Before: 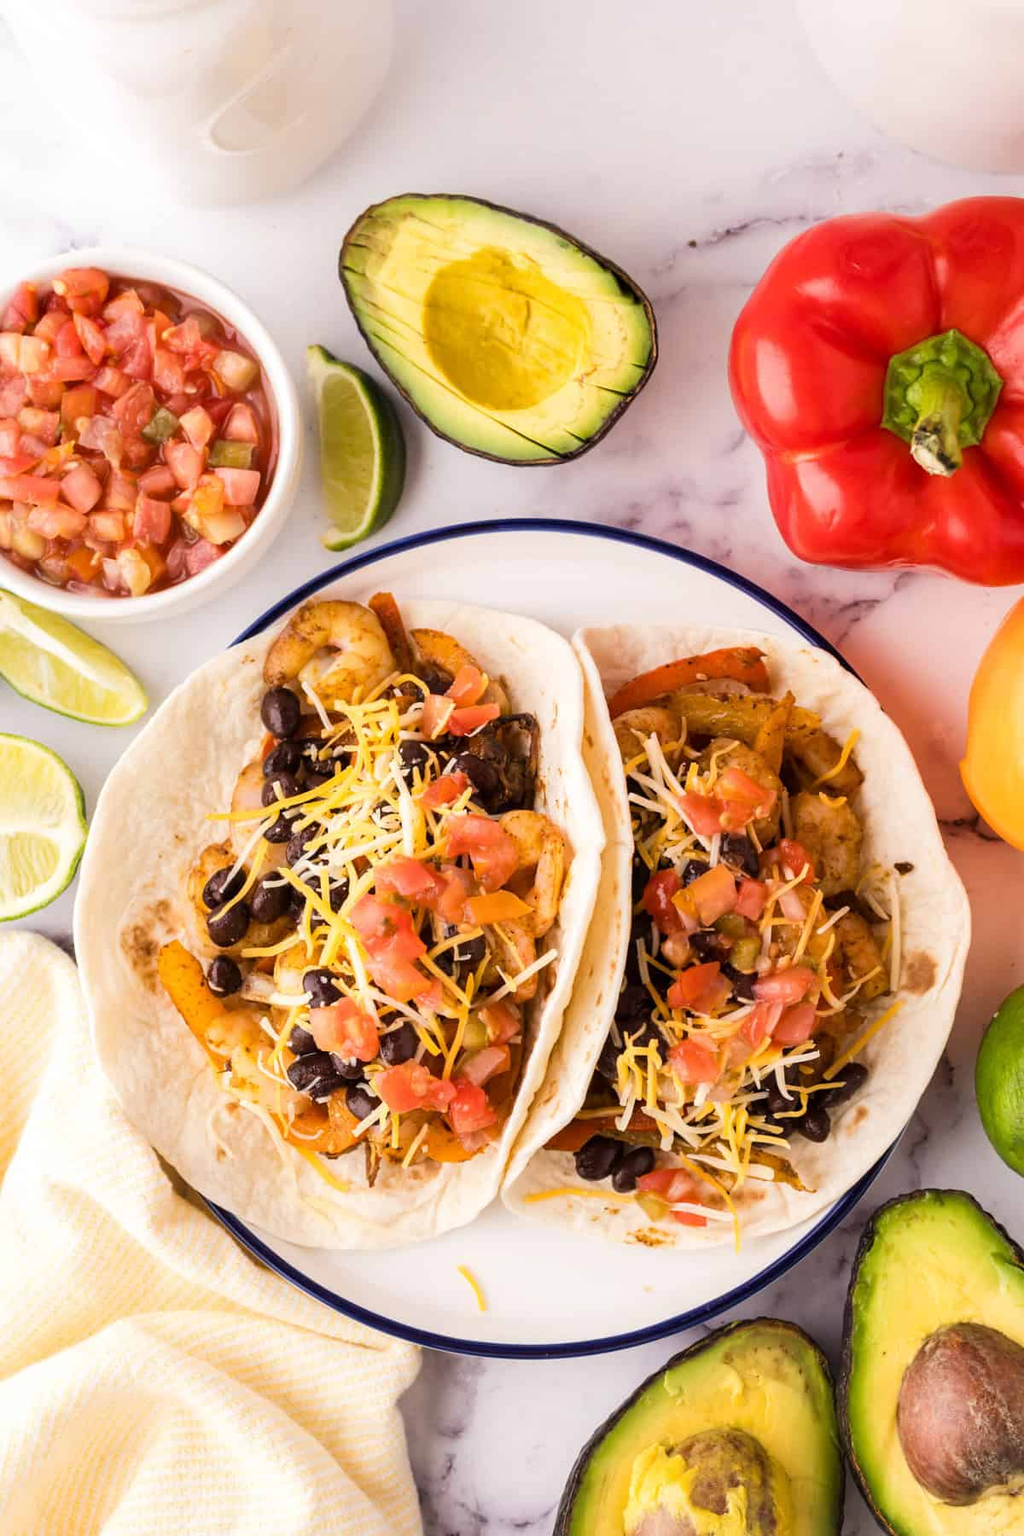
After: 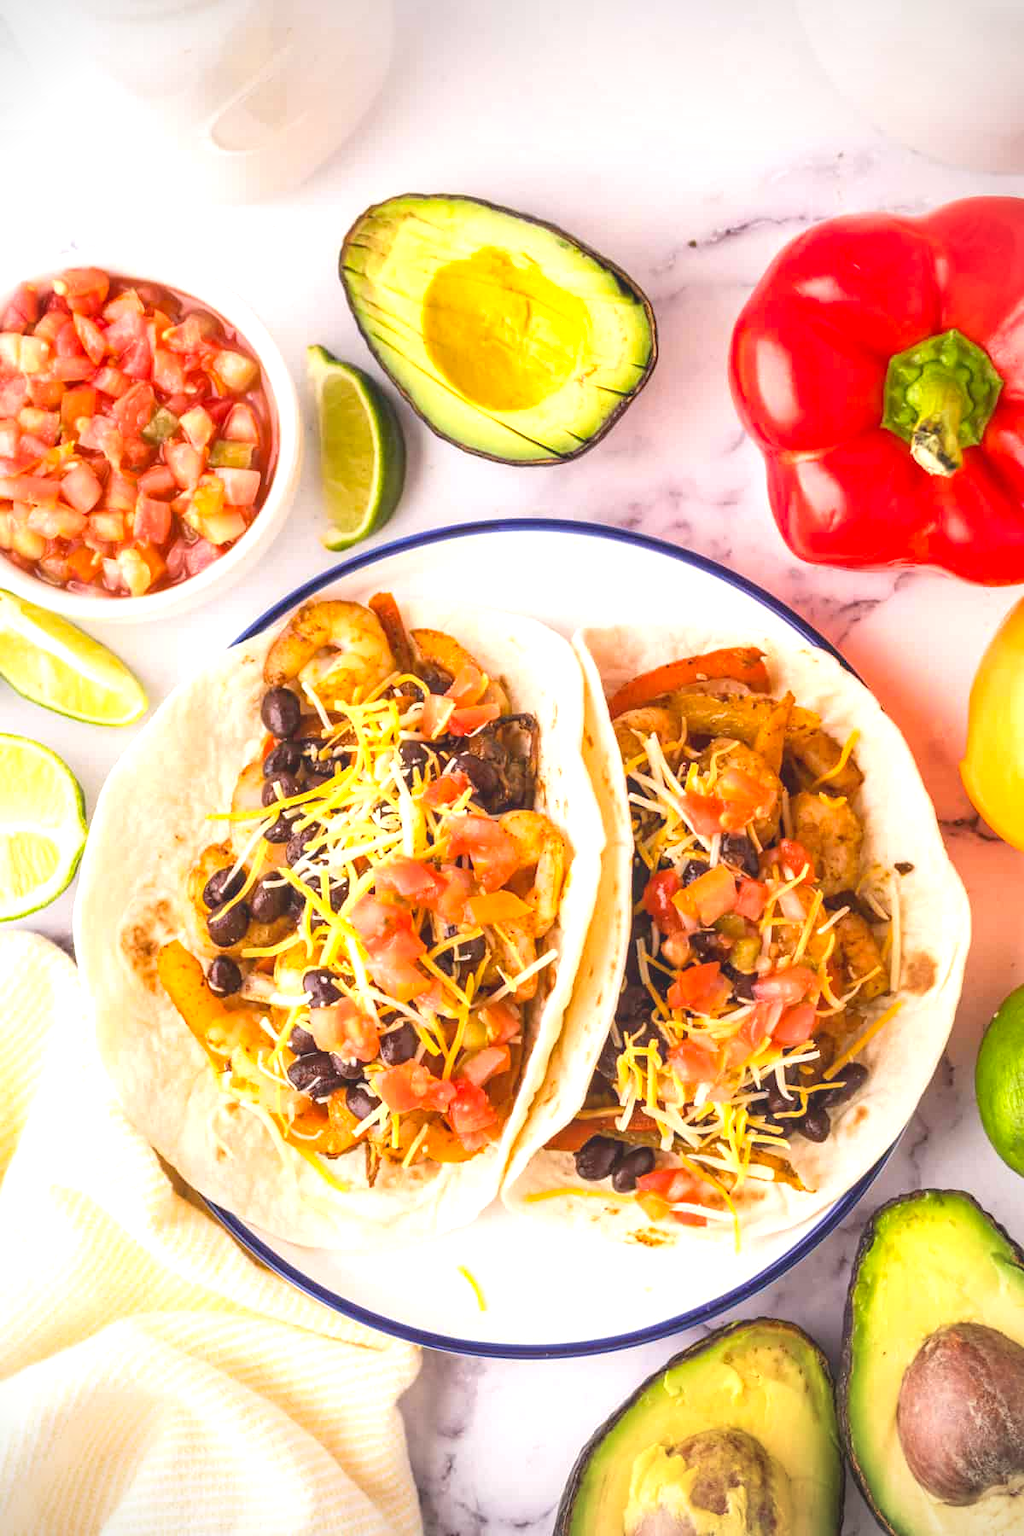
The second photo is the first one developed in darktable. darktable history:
exposure: black level correction 0, exposure 1.2 EV, compensate exposure bias true, compensate highlight preservation false
local contrast: on, module defaults
vignetting: on, module defaults
contrast brightness saturation: contrast -0.28
